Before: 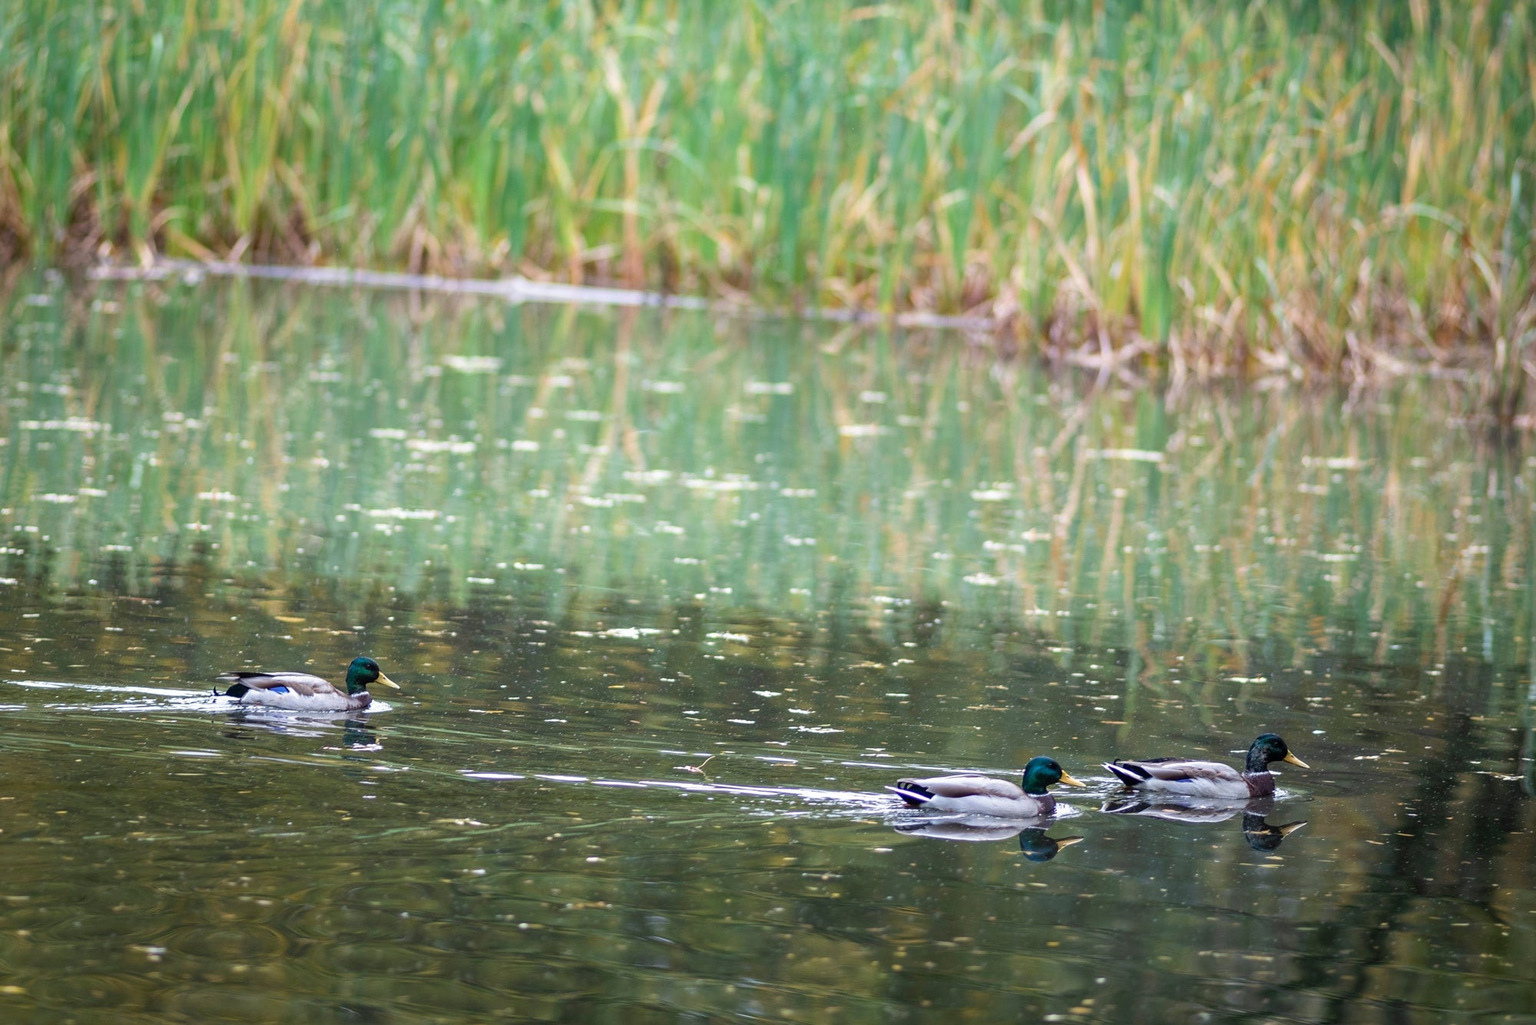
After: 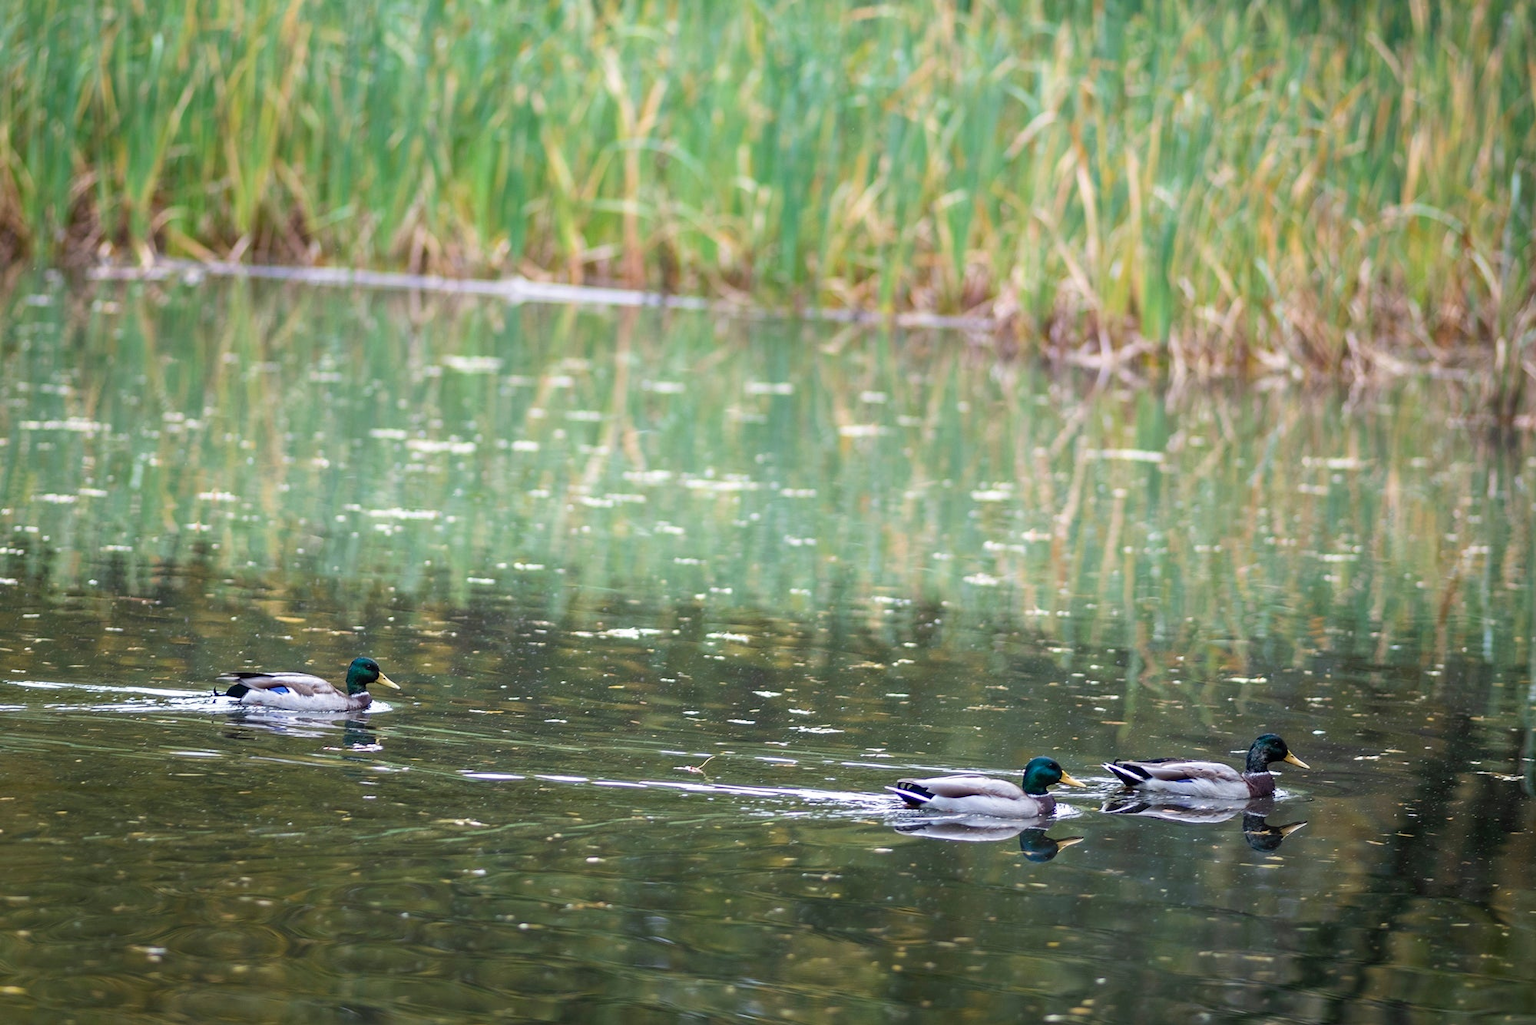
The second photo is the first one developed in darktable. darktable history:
contrast brightness saturation: contrast 0.046
